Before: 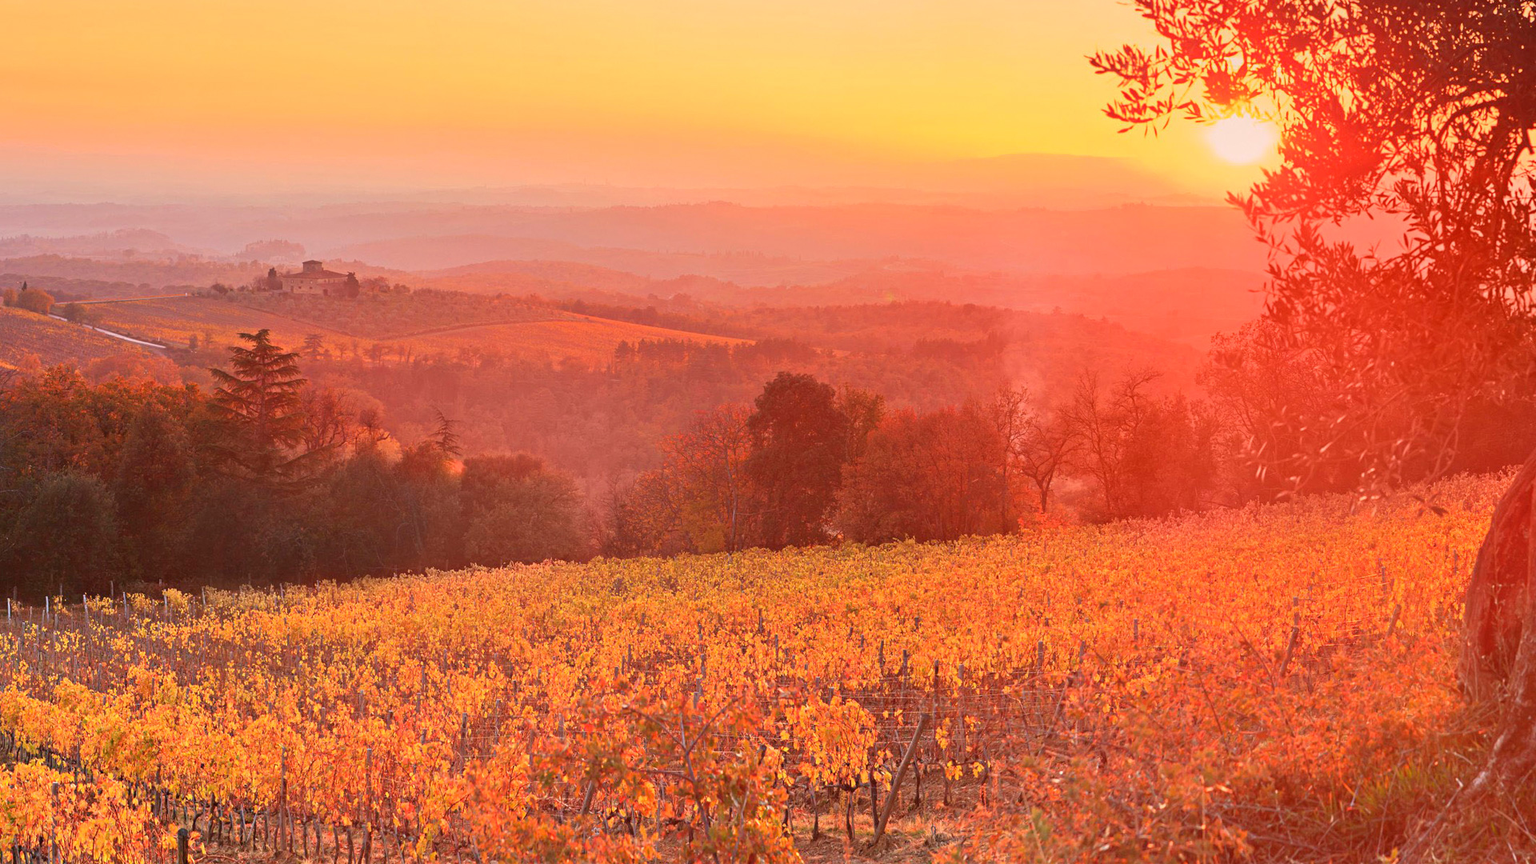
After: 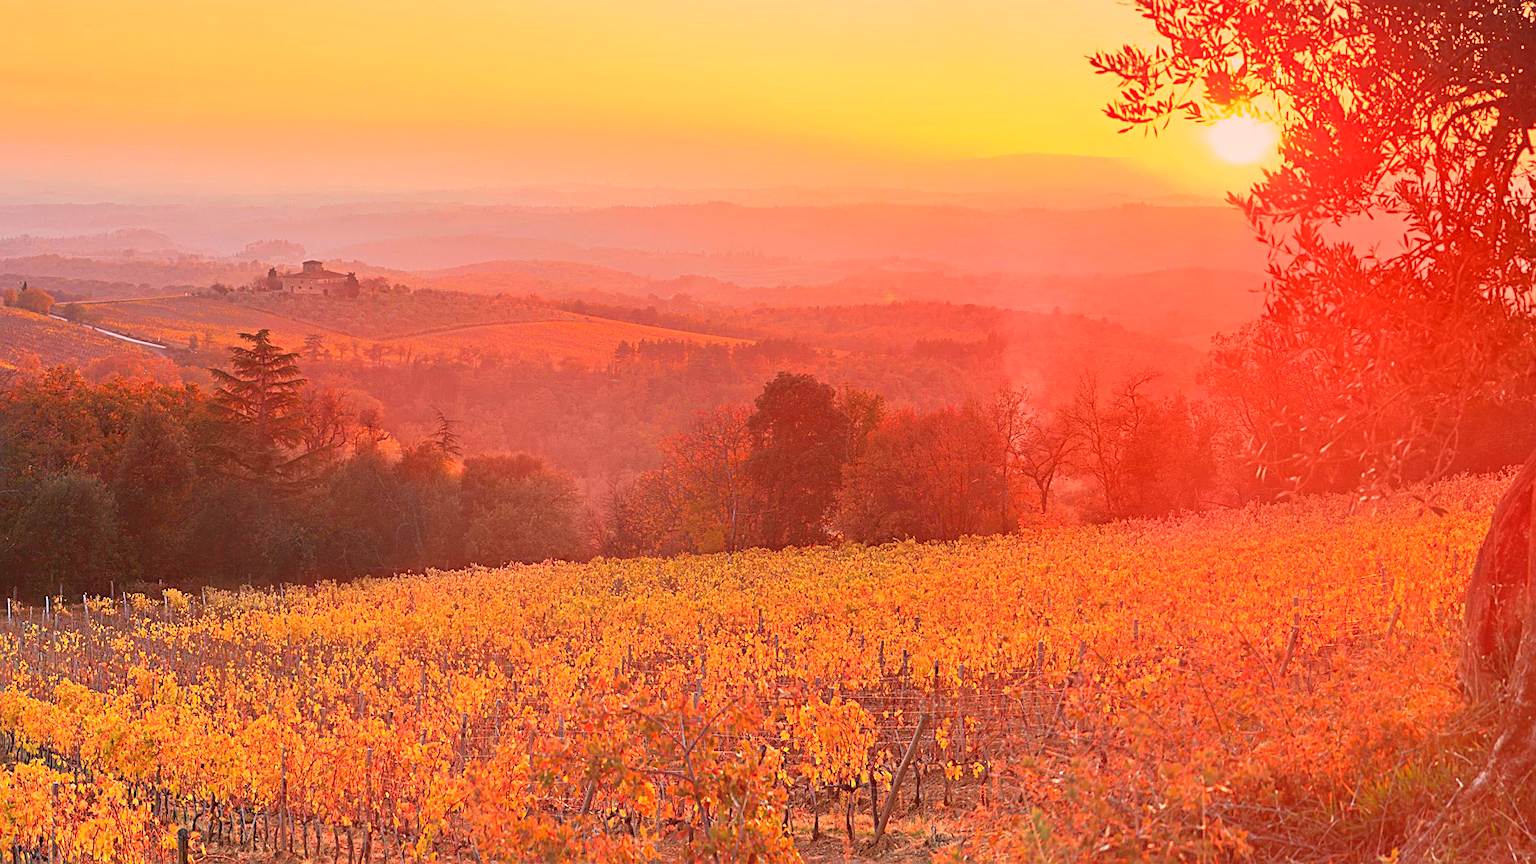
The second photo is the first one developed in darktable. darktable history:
sharpen: on, module defaults
contrast brightness saturation: contrast 0.028, brightness 0.067, saturation 0.126
